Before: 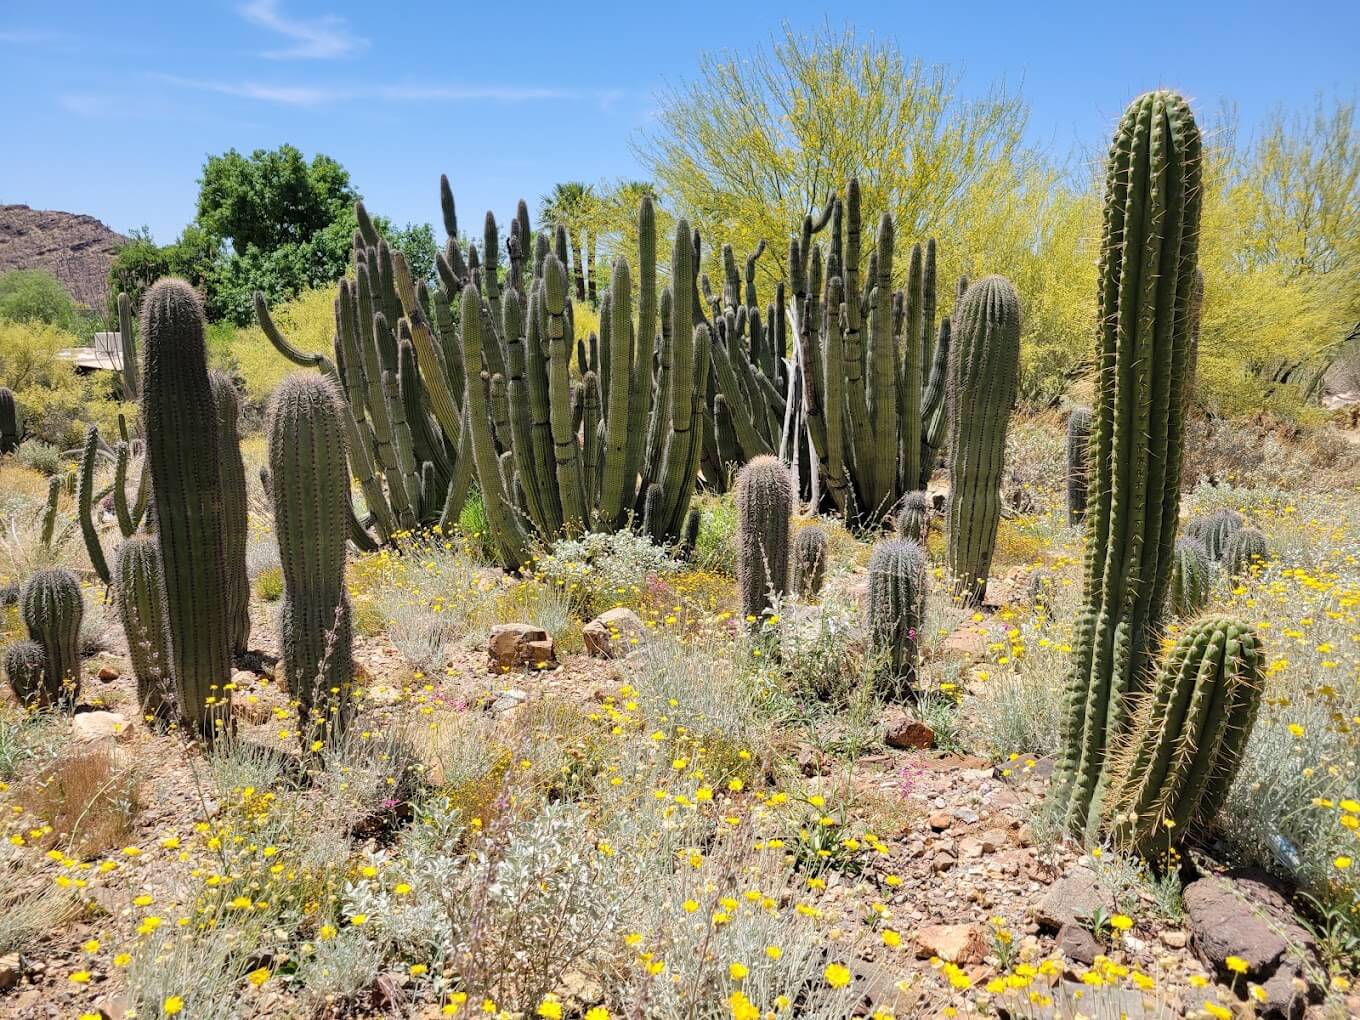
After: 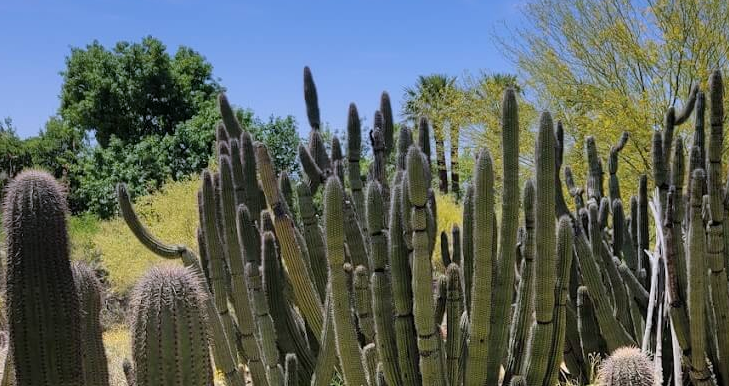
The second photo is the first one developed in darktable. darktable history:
white balance: emerald 1
graduated density: hue 238.83°, saturation 50%
crop: left 10.121%, top 10.631%, right 36.218%, bottom 51.526%
